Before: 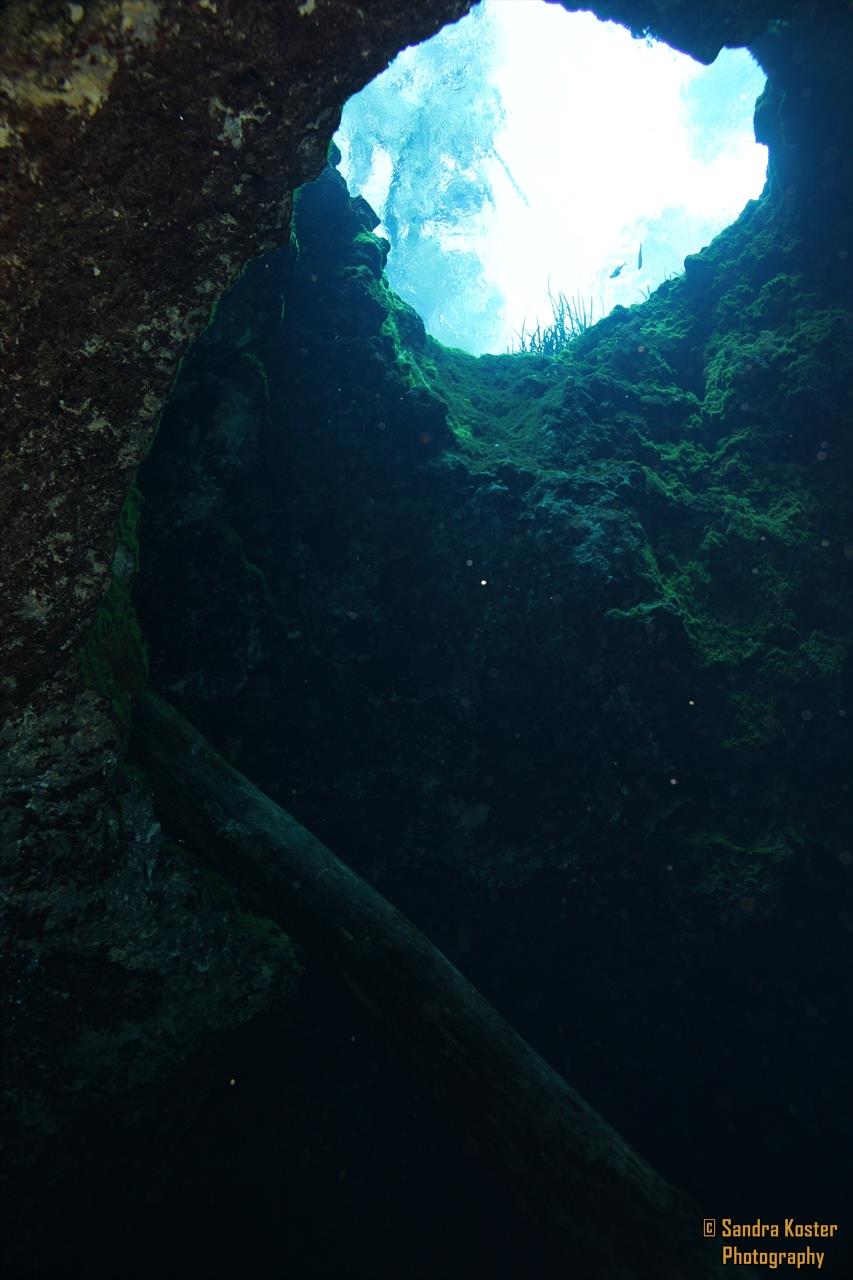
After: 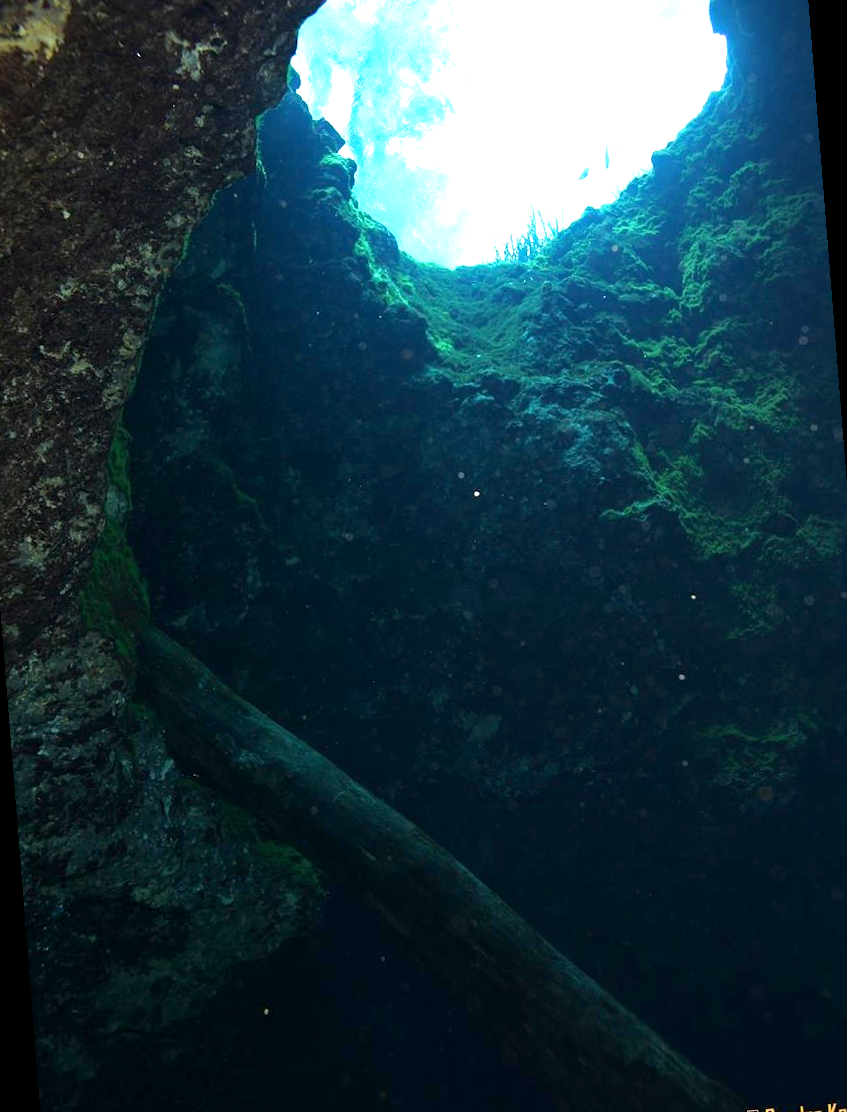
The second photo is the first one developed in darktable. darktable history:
exposure: black level correction 0.001, exposure 1.116 EV, compensate highlight preservation false
rotate and perspective: rotation -4.57°, crop left 0.054, crop right 0.944, crop top 0.087, crop bottom 0.914
